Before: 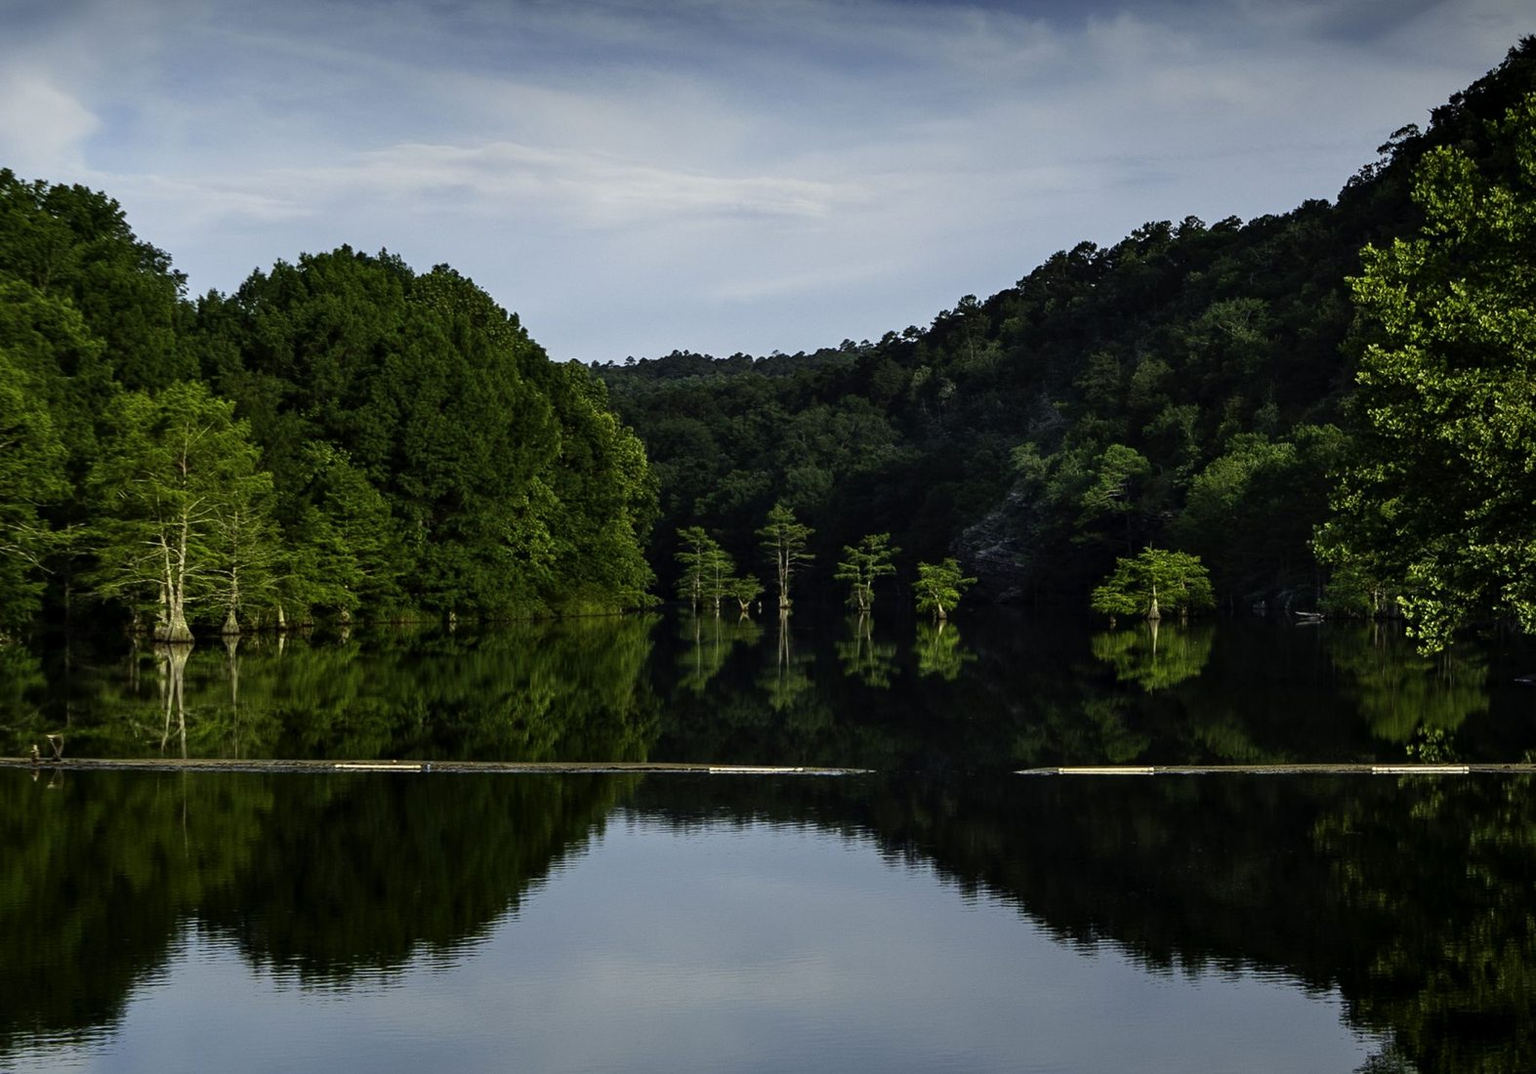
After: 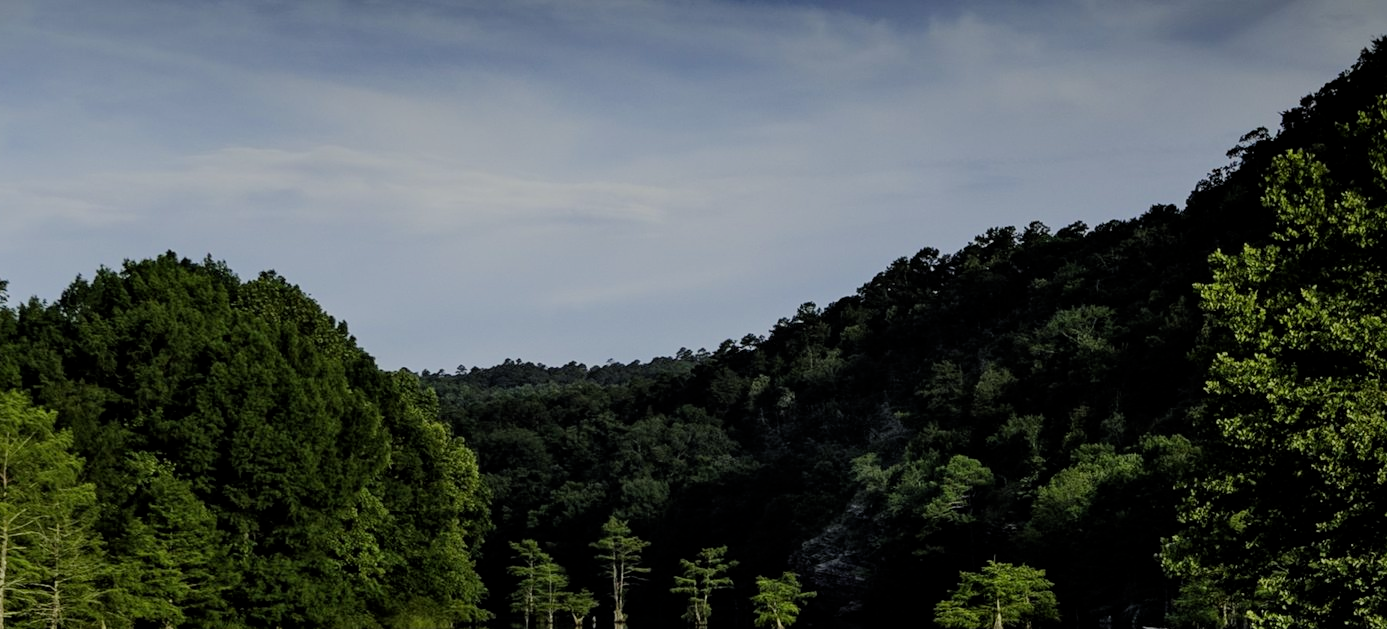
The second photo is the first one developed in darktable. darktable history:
crop and rotate: left 11.812%, bottom 42.776%
filmic rgb: black relative exposure -8.79 EV, white relative exposure 4.98 EV, threshold 3 EV, target black luminance 0%, hardness 3.77, latitude 66.33%, contrast 0.822, shadows ↔ highlights balance 20%, color science v5 (2021), contrast in shadows safe, contrast in highlights safe, enable highlight reconstruction true
